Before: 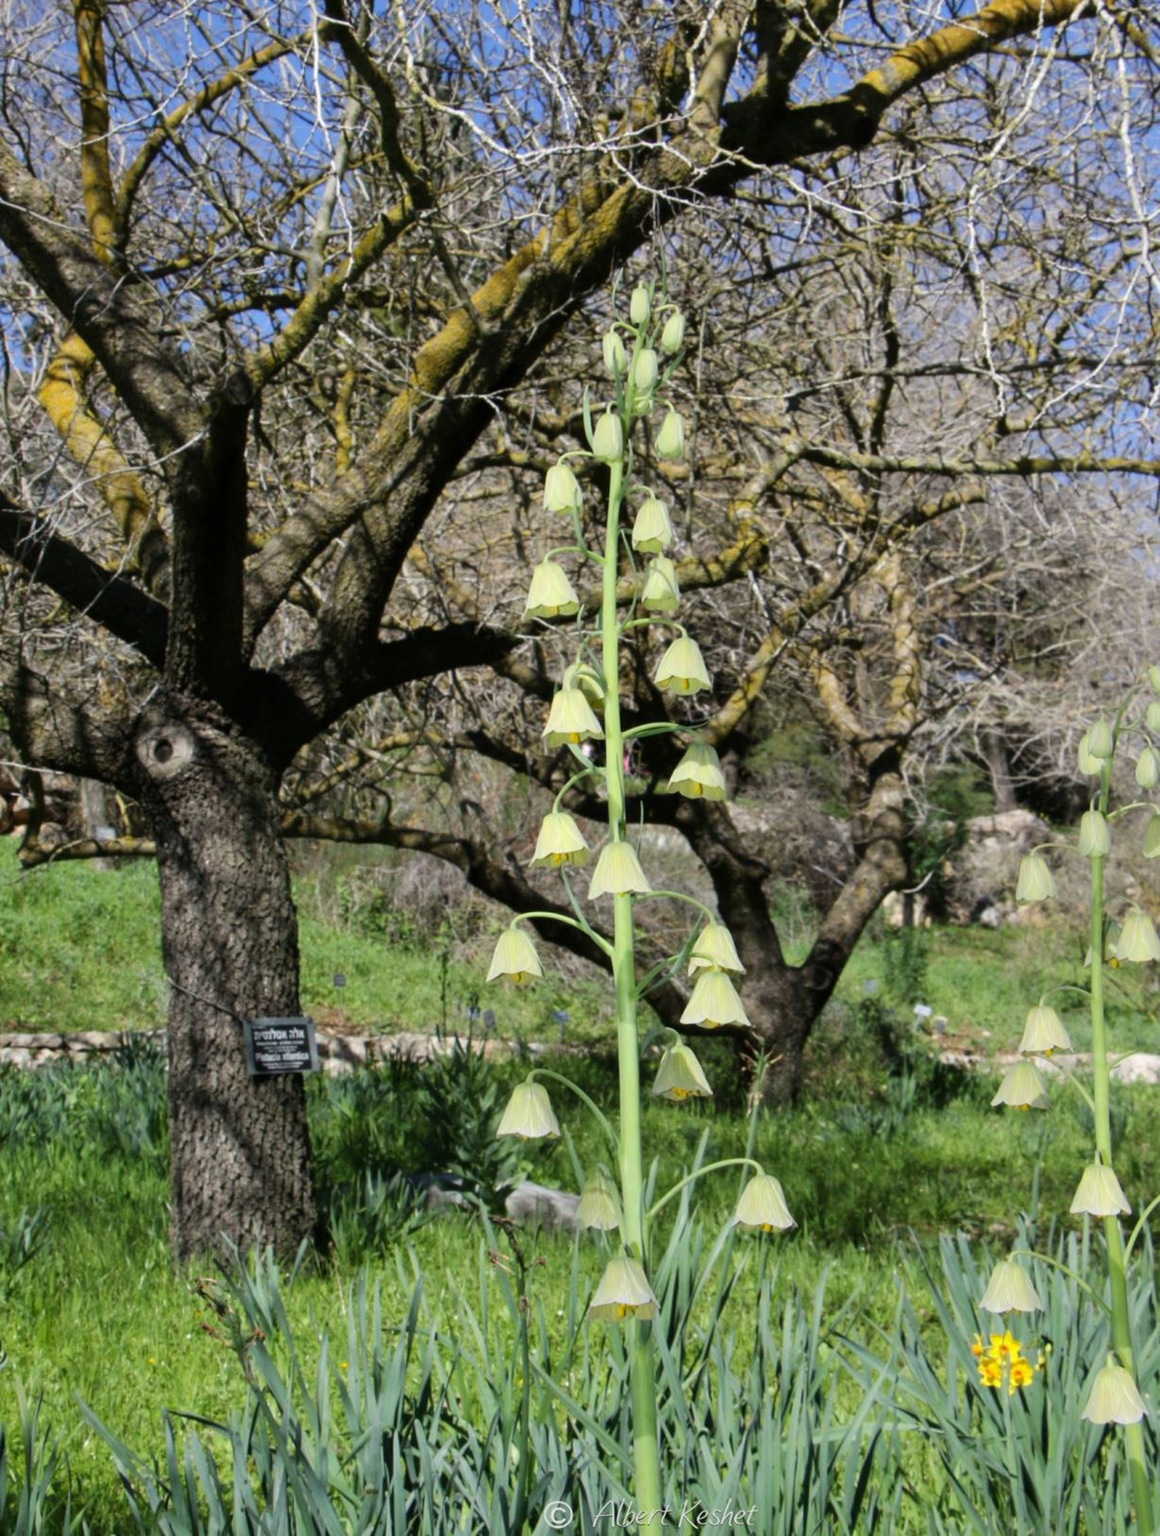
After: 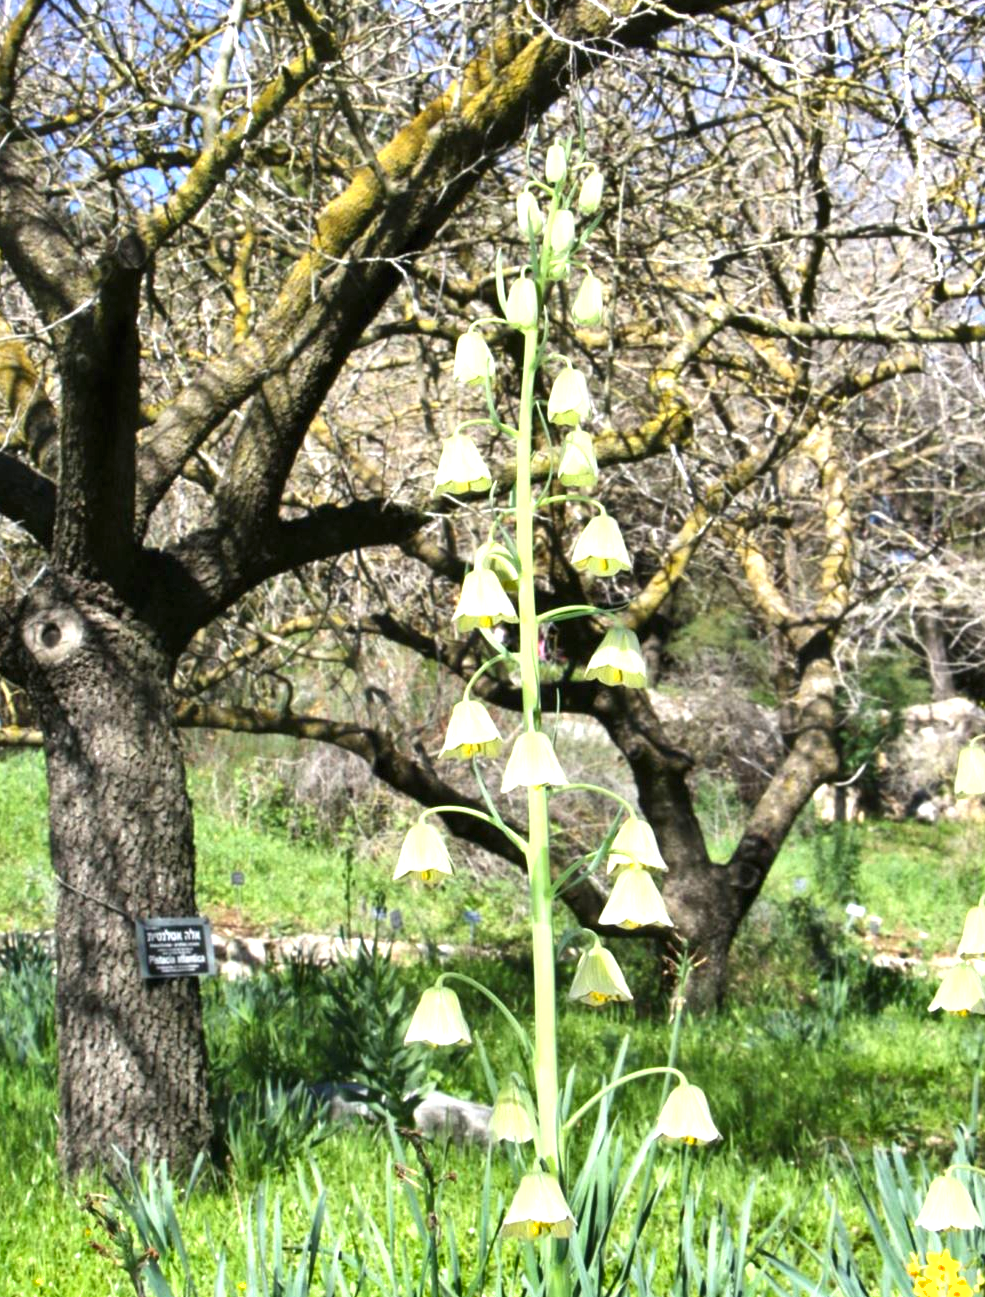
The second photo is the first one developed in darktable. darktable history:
crop and rotate: left 9.952%, top 9.866%, right 9.865%, bottom 10.396%
exposure: black level correction 0, exposure 1.199 EV, compensate highlight preservation false
shadows and highlights: soften with gaussian
